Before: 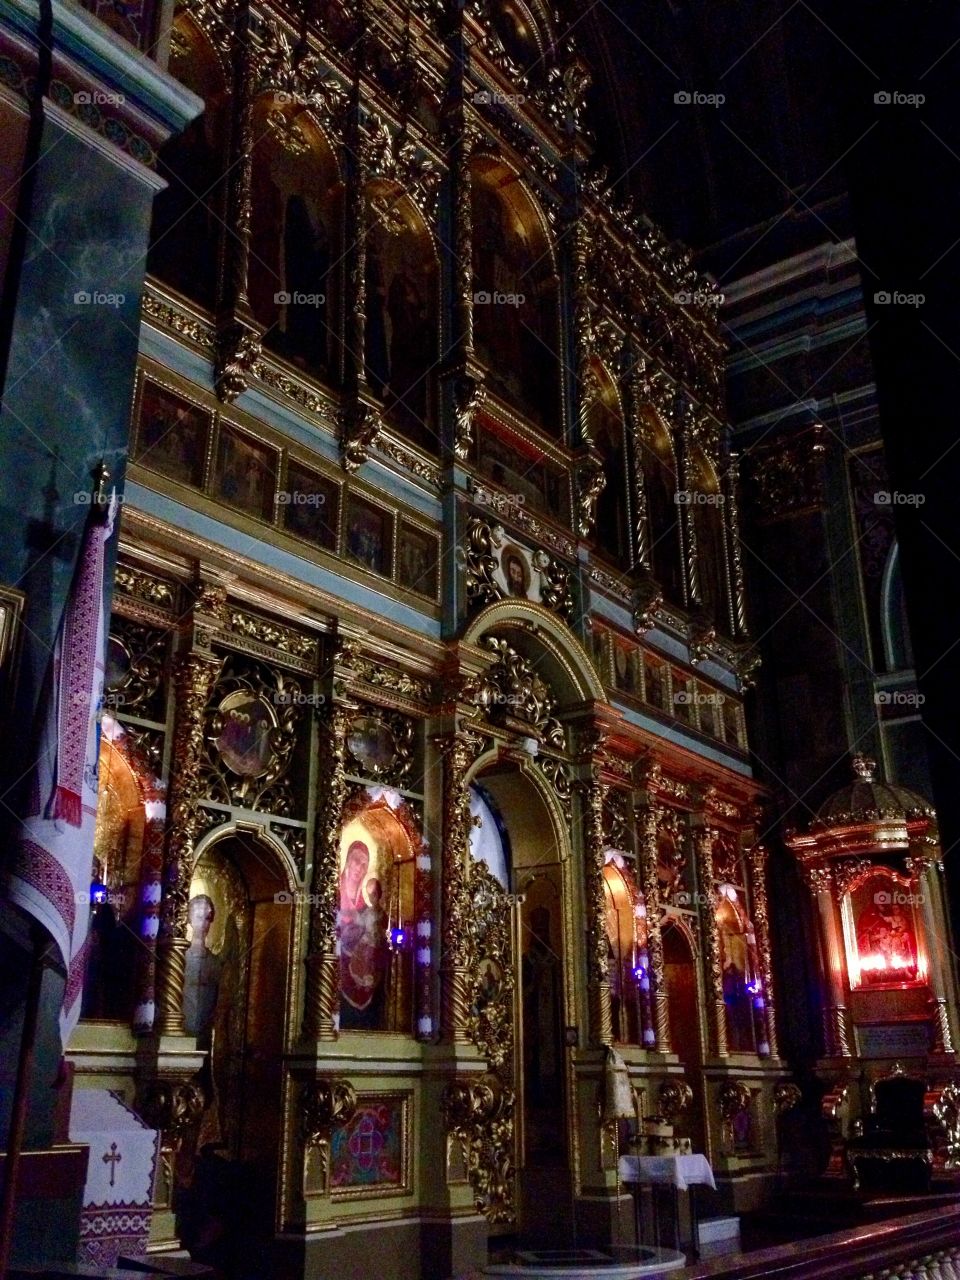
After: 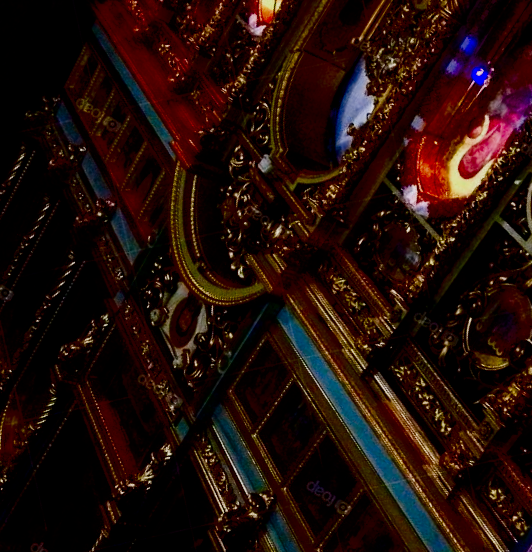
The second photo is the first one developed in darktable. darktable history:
crop and rotate: angle 147.62°, left 9.102%, top 15.676%, right 4.426%, bottom 17.091%
exposure: black level correction 0, exposure 0.593 EV, compensate exposure bias true, compensate highlight preservation false
contrast brightness saturation: brightness -0.98, saturation 0.996
filmic rgb: black relative exposure -5.01 EV, white relative exposure 4 EV, hardness 2.89, contrast 1.298, highlights saturation mix -29.2%
